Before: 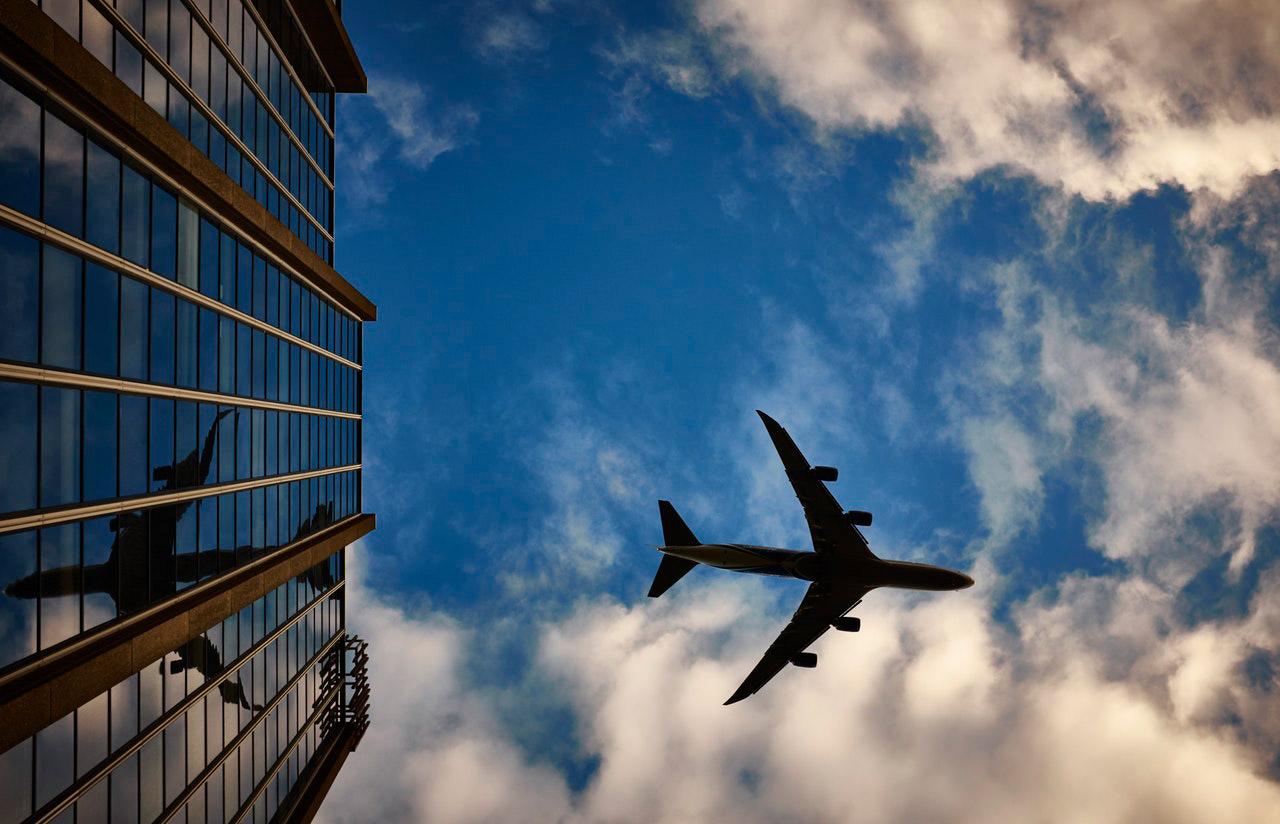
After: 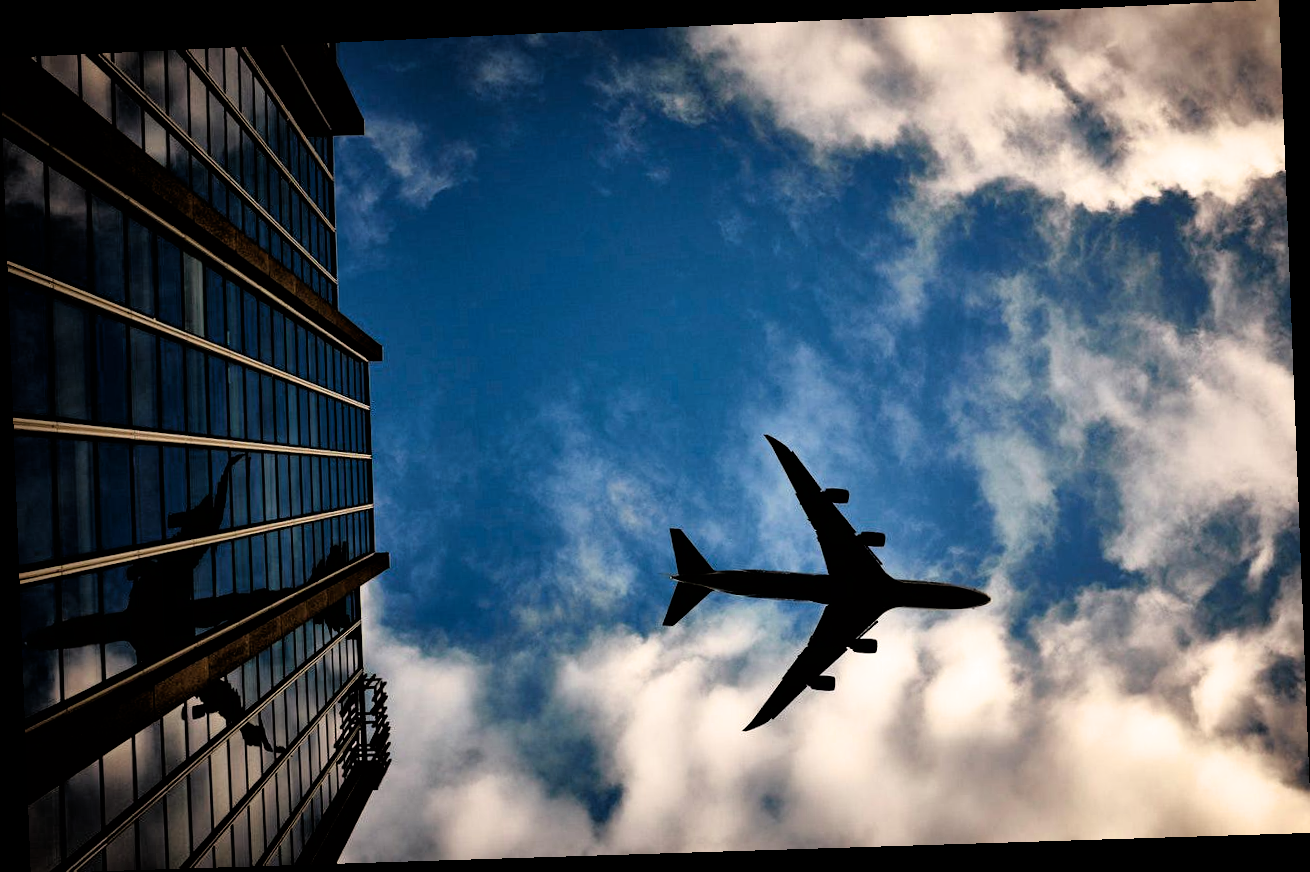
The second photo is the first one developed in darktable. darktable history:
rotate and perspective: rotation -2.22°, lens shift (horizontal) -0.022, automatic cropping off
color balance: on, module defaults
filmic rgb: black relative exposure -3.57 EV, white relative exposure 2.29 EV, hardness 3.41
